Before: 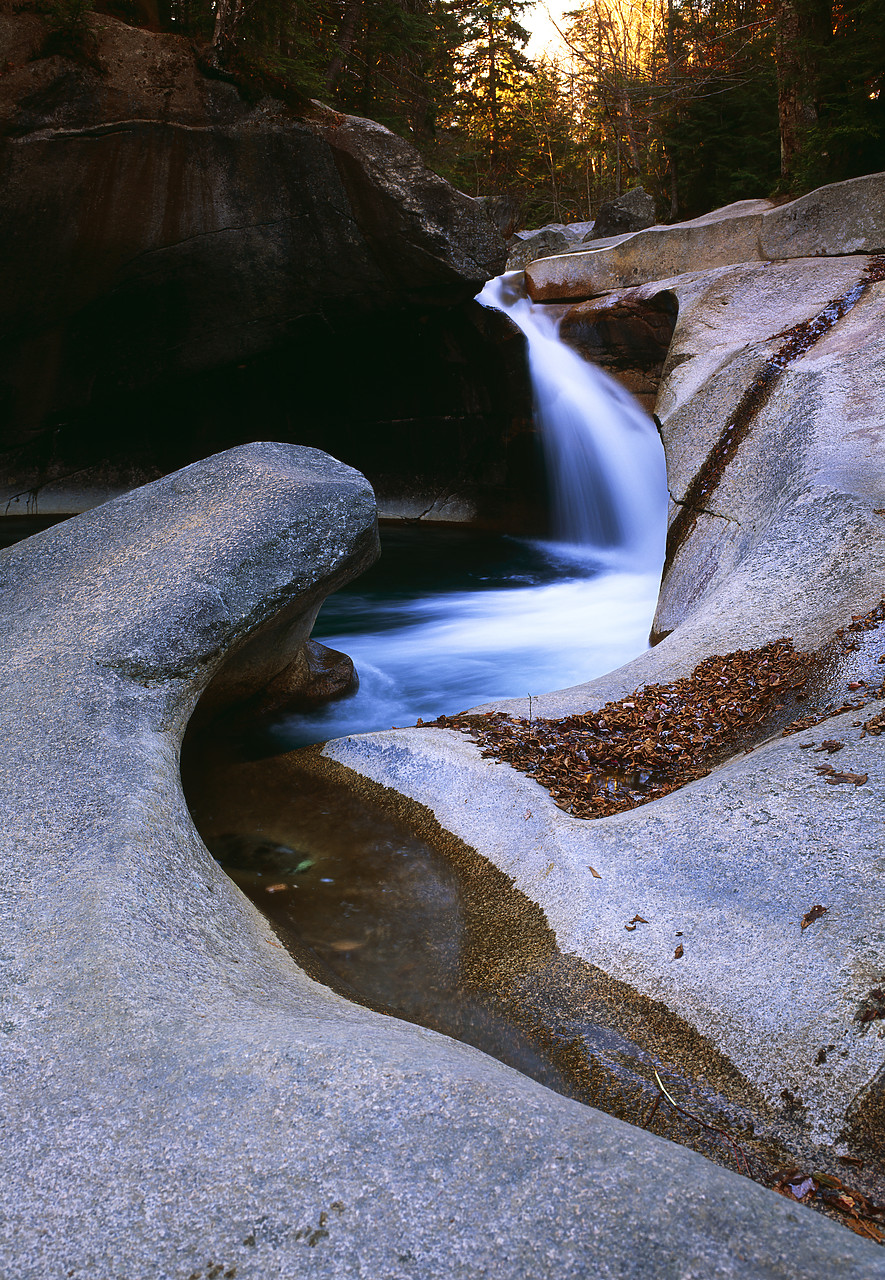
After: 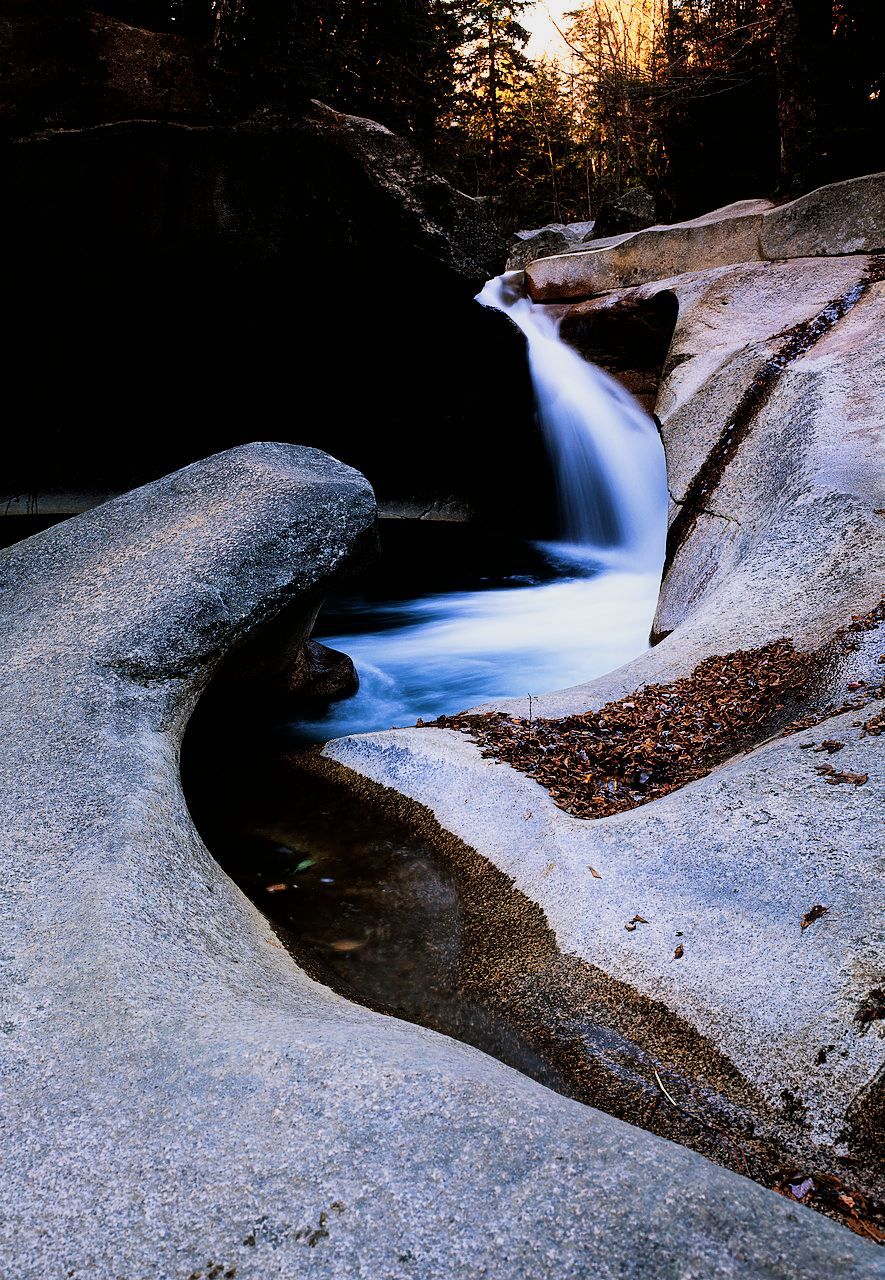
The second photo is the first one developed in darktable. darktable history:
filmic rgb: black relative exposure -5.11 EV, white relative exposure 3.49 EV, hardness 3.17, contrast 1.399, highlights saturation mix -49.57%
